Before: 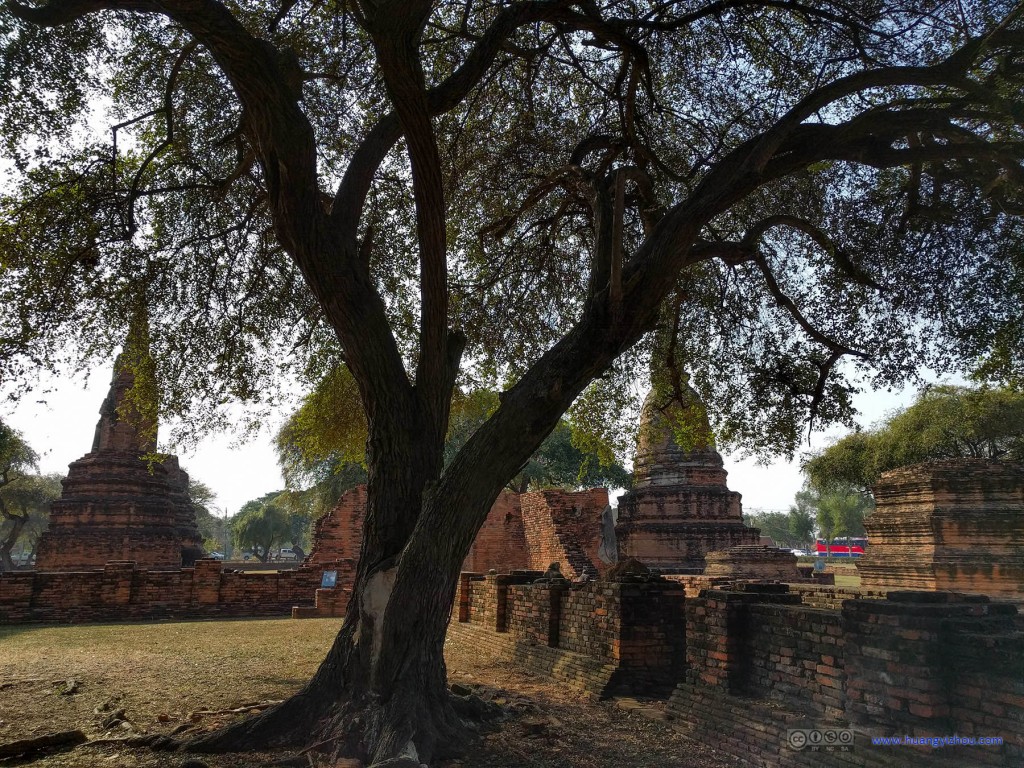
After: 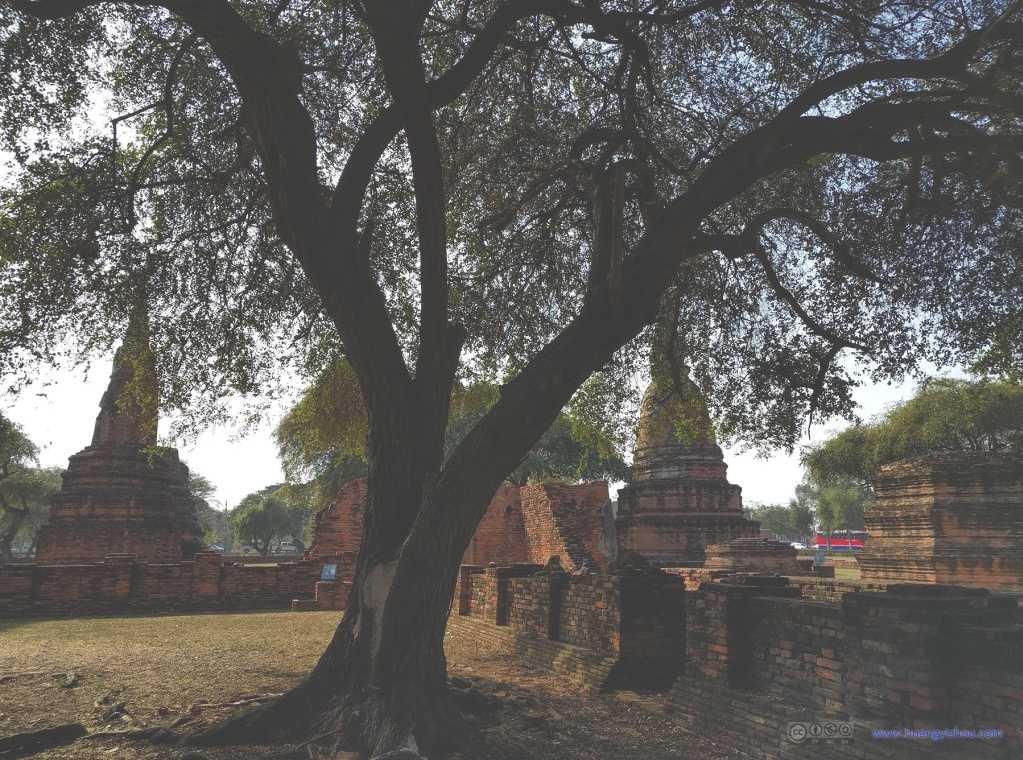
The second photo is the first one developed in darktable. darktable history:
exposure: black level correction -0.042, exposure 0.06 EV, compensate highlight preservation false
crop: top 1.005%, right 0.001%
